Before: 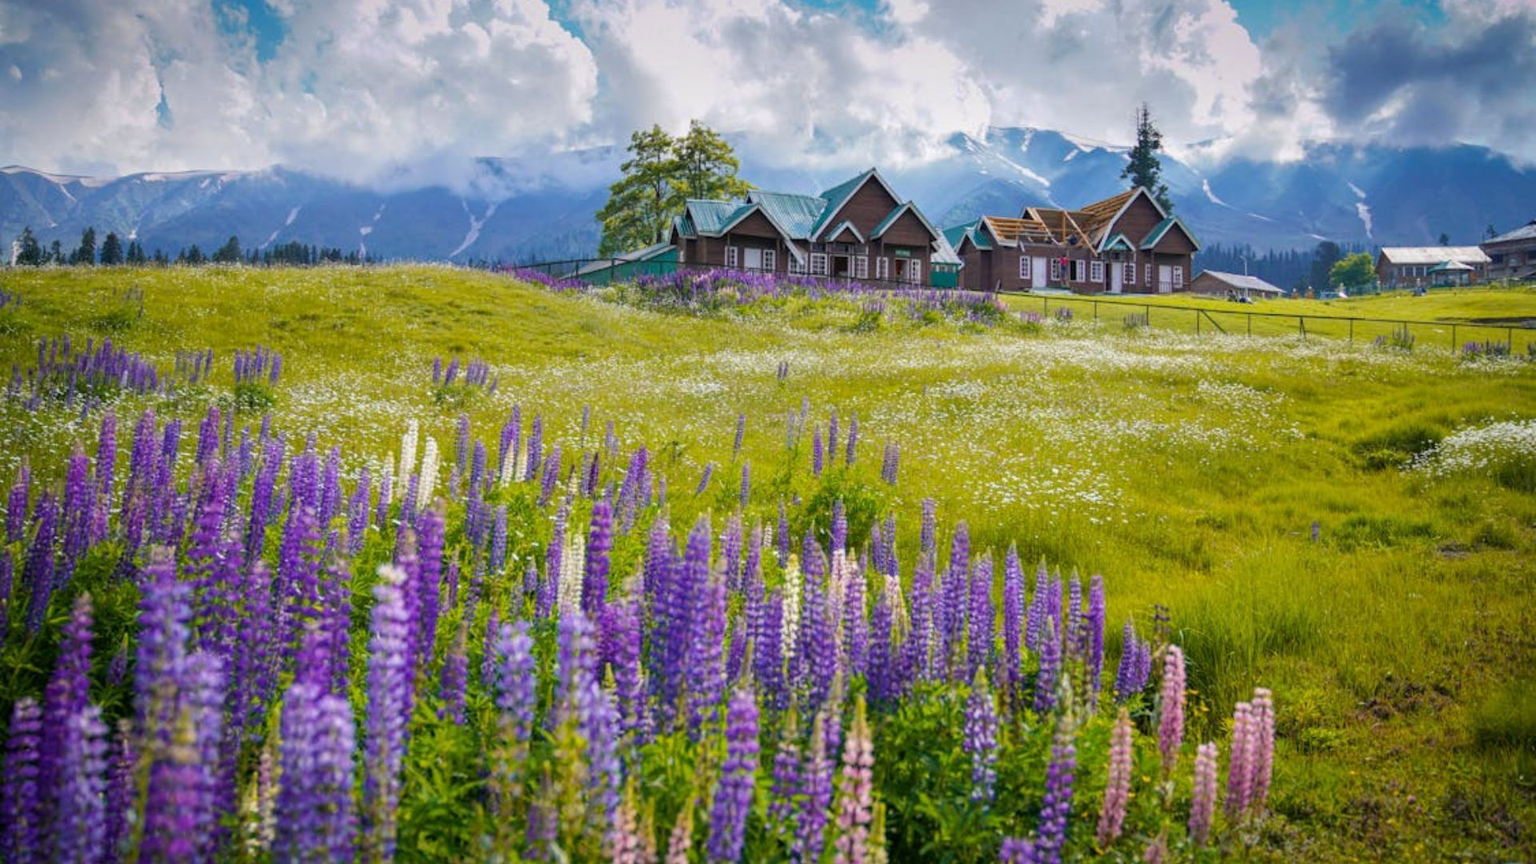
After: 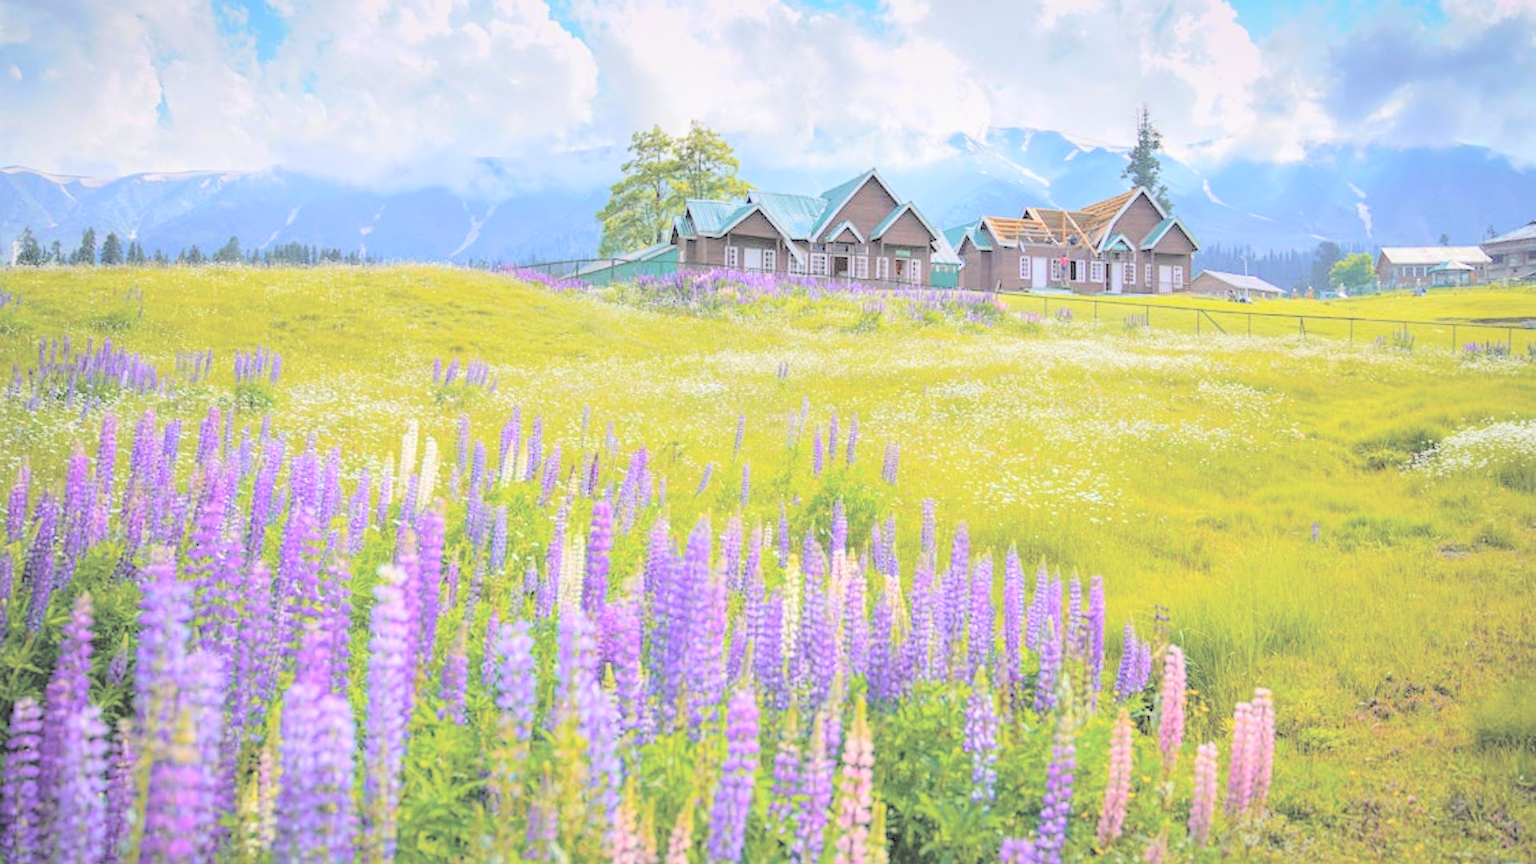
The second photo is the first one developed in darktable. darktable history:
sharpen: amount 0.2
contrast brightness saturation: brightness 1
